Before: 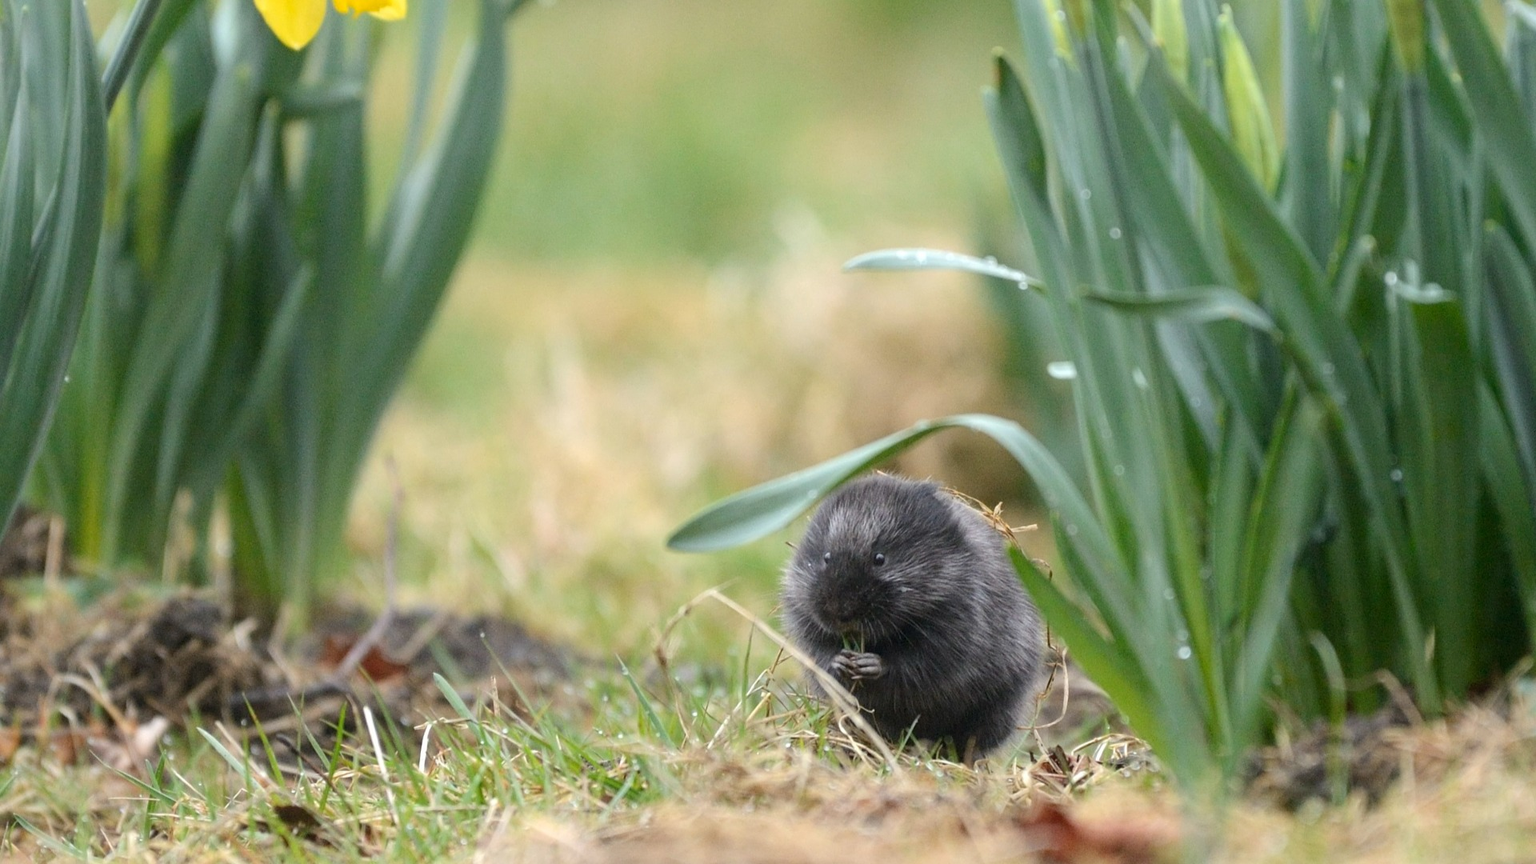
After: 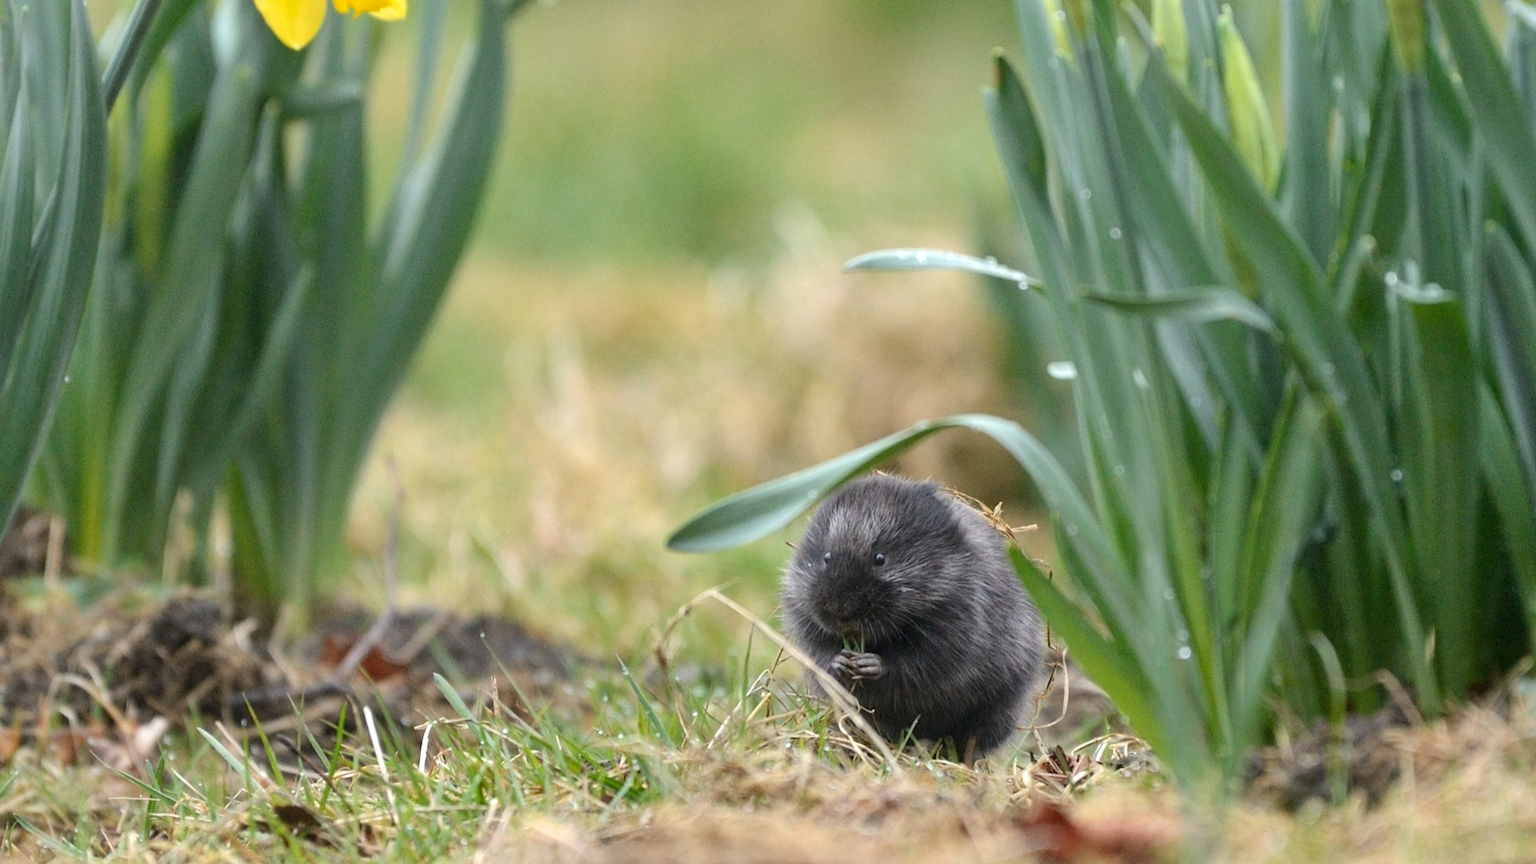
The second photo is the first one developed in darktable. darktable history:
shadows and highlights: white point adjustment 0.82, soften with gaussian
tone equalizer: on, module defaults
